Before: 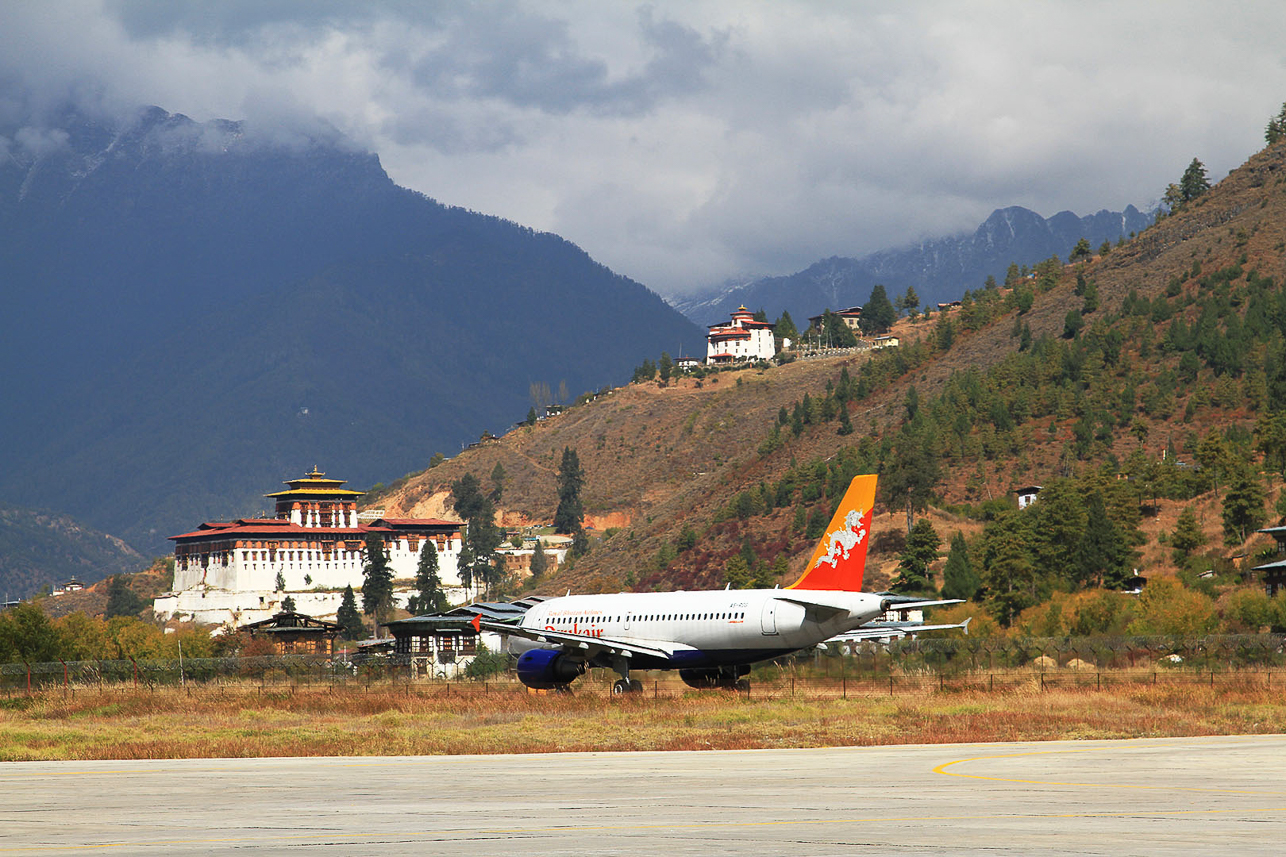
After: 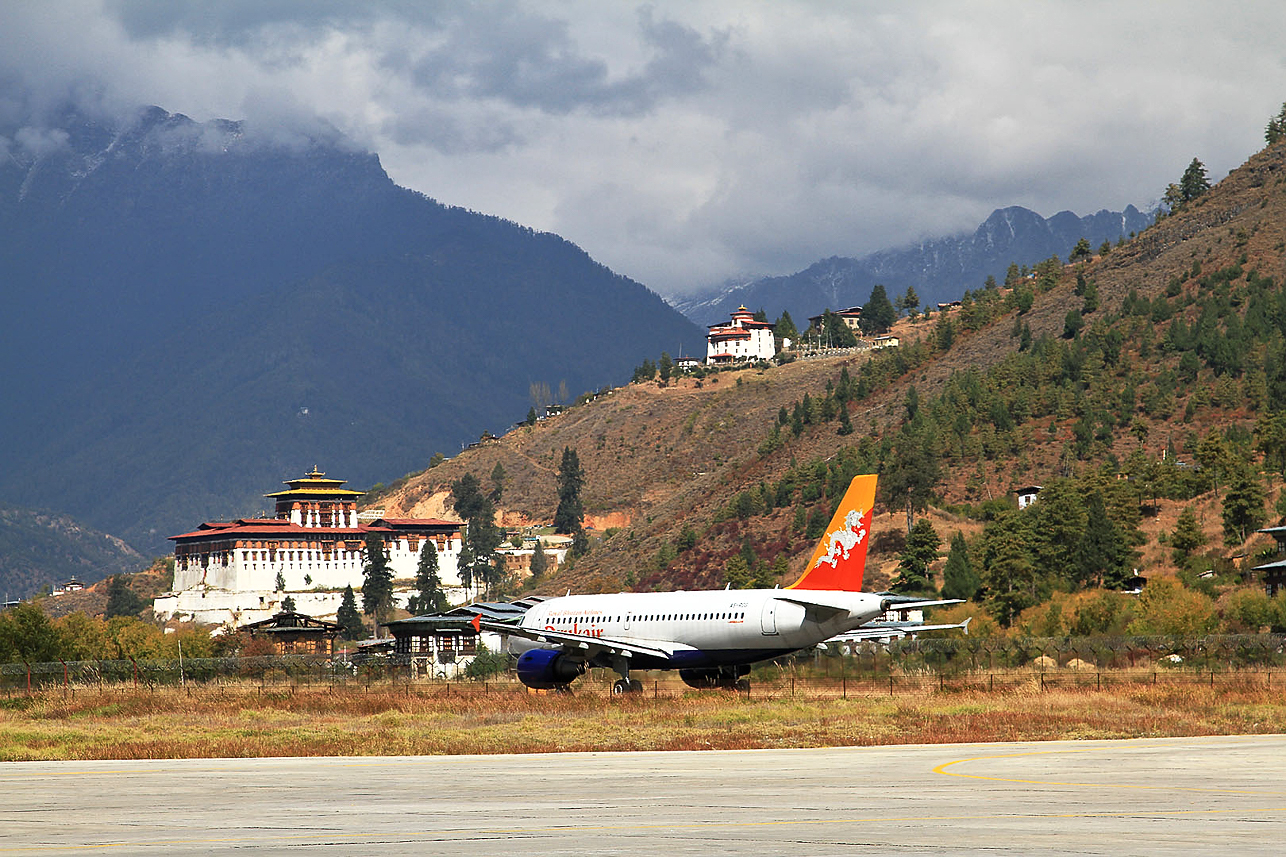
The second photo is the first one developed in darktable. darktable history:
sharpen: radius 1.038, threshold 1.083
local contrast: mode bilateral grid, contrast 30, coarseness 25, midtone range 0.2
